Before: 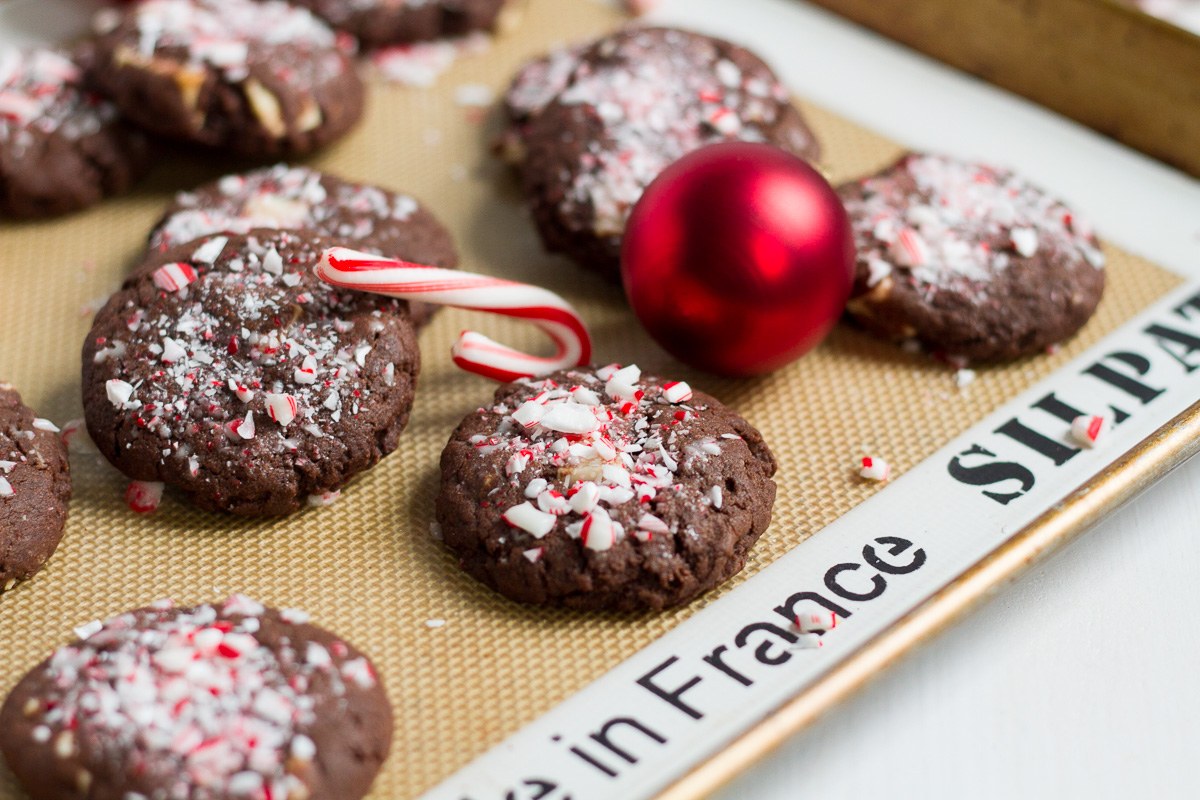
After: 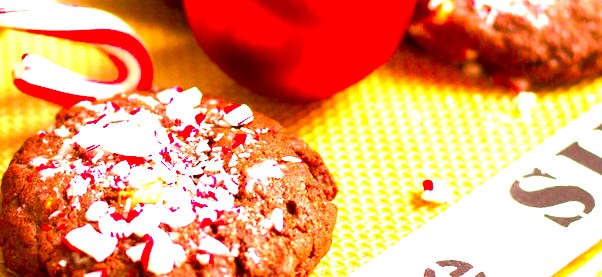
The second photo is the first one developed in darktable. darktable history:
white balance: red 1.042, blue 1.17
crop: left 36.607%, top 34.735%, right 13.146%, bottom 30.611%
exposure: exposure 2.207 EV, compensate highlight preservation false
color correction: highlights a* 10.44, highlights b* 30.04, shadows a* 2.73, shadows b* 17.51, saturation 1.72
contrast brightness saturation: saturation -0.05
